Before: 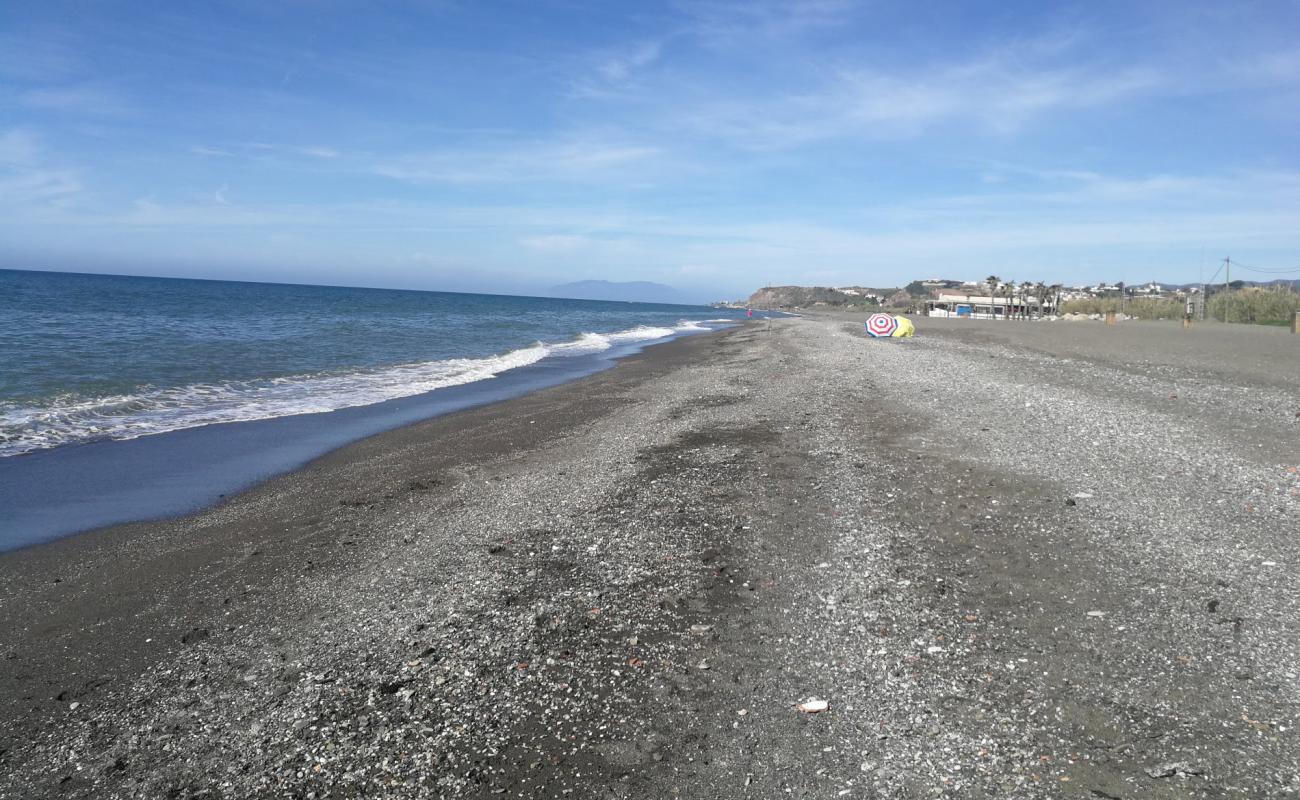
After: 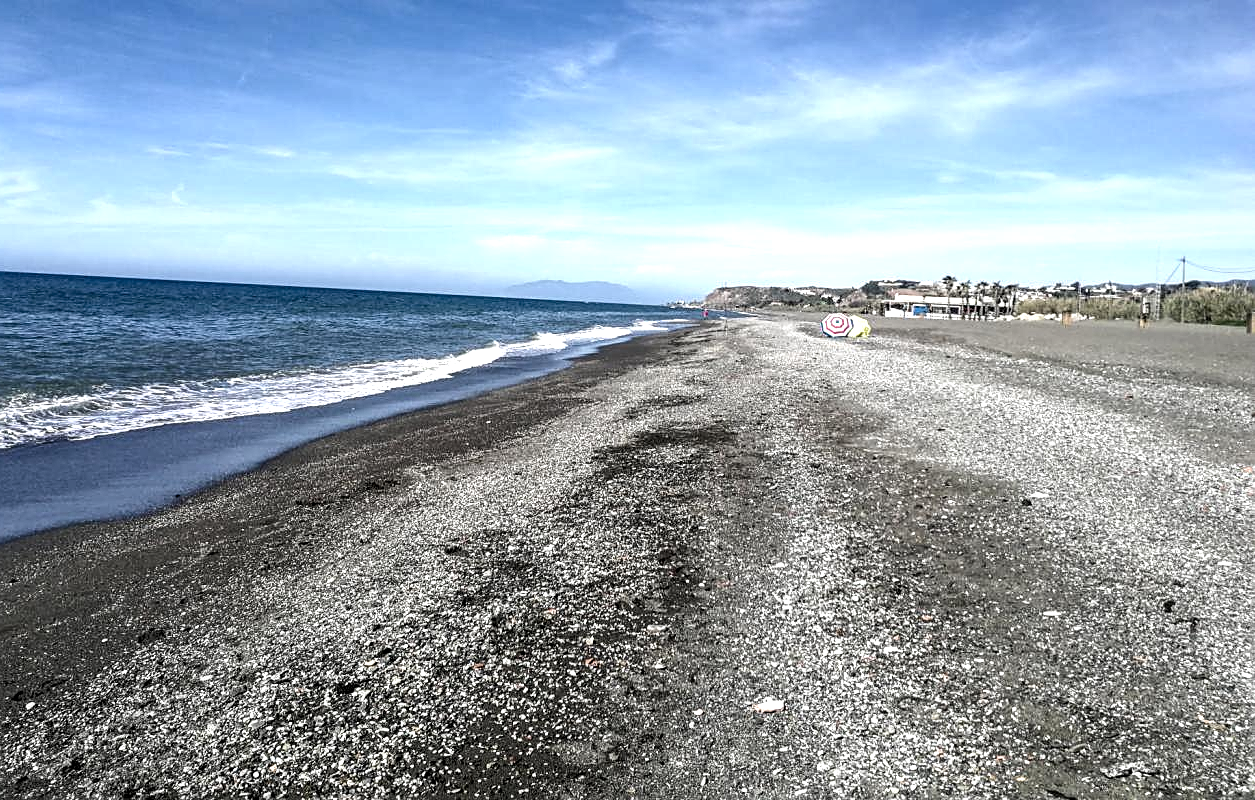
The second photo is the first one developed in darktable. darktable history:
base curve: curves: ch0 [(0, 0) (0.283, 0.295) (1, 1)], preserve colors none
sharpen: on, module defaults
crop and rotate: left 3.388%
local contrast: highlights 80%, shadows 57%, detail 175%, midtone range 0.595
contrast brightness saturation: contrast 0.081, saturation 0.016
tone equalizer: -8 EV -0.39 EV, -7 EV -0.418 EV, -6 EV -0.323 EV, -5 EV -0.228 EV, -3 EV 0.212 EV, -2 EV 0.318 EV, -1 EV 0.367 EV, +0 EV 0.431 EV, edges refinement/feathering 500, mask exposure compensation -1.57 EV, preserve details no
